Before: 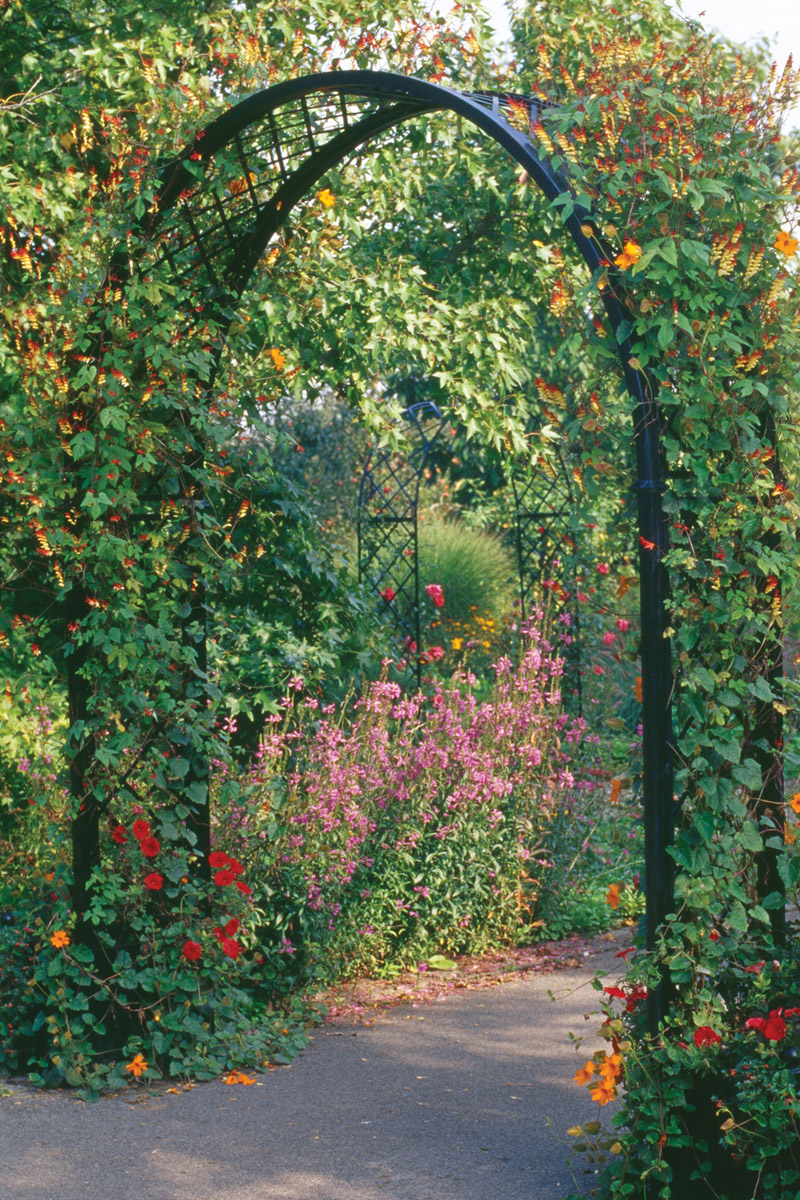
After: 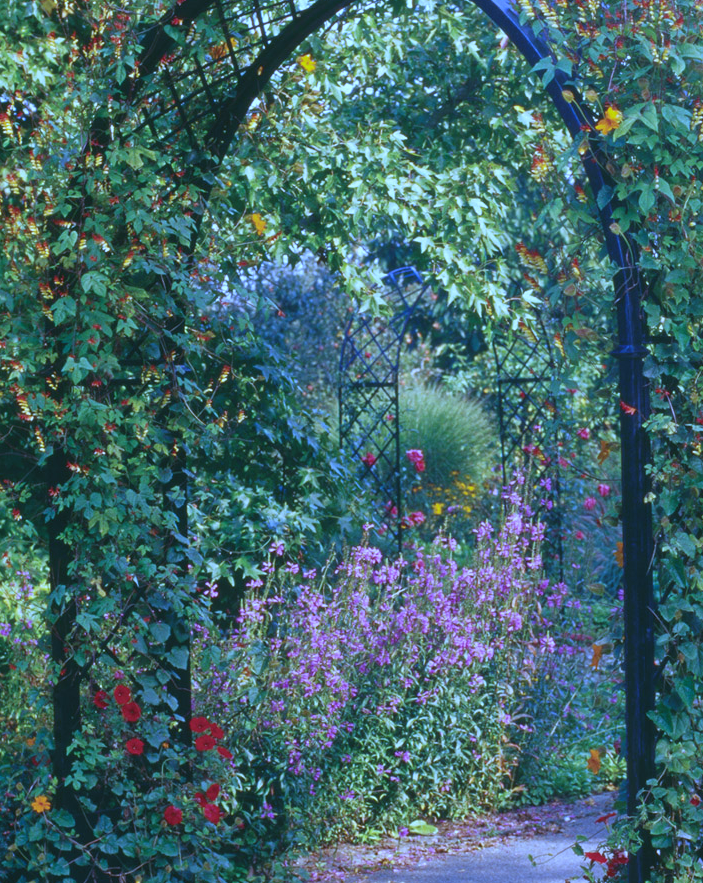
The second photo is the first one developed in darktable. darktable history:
crop and rotate: left 2.425%, top 11.305%, right 9.6%, bottom 15.08%
white balance: red 0.766, blue 1.537
